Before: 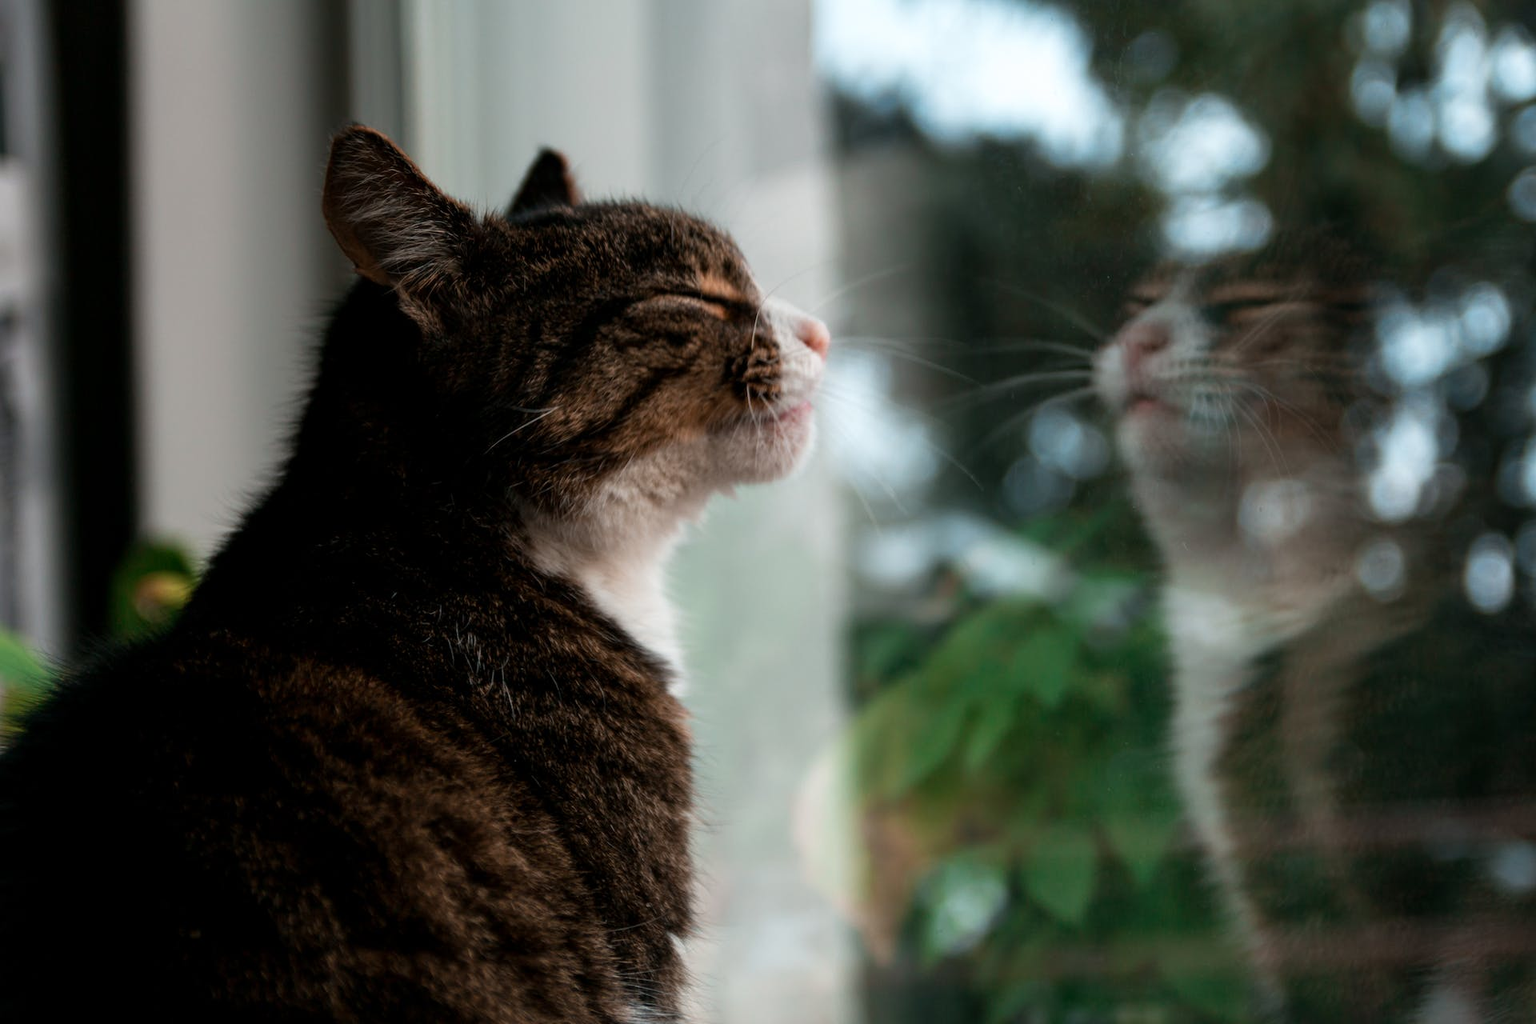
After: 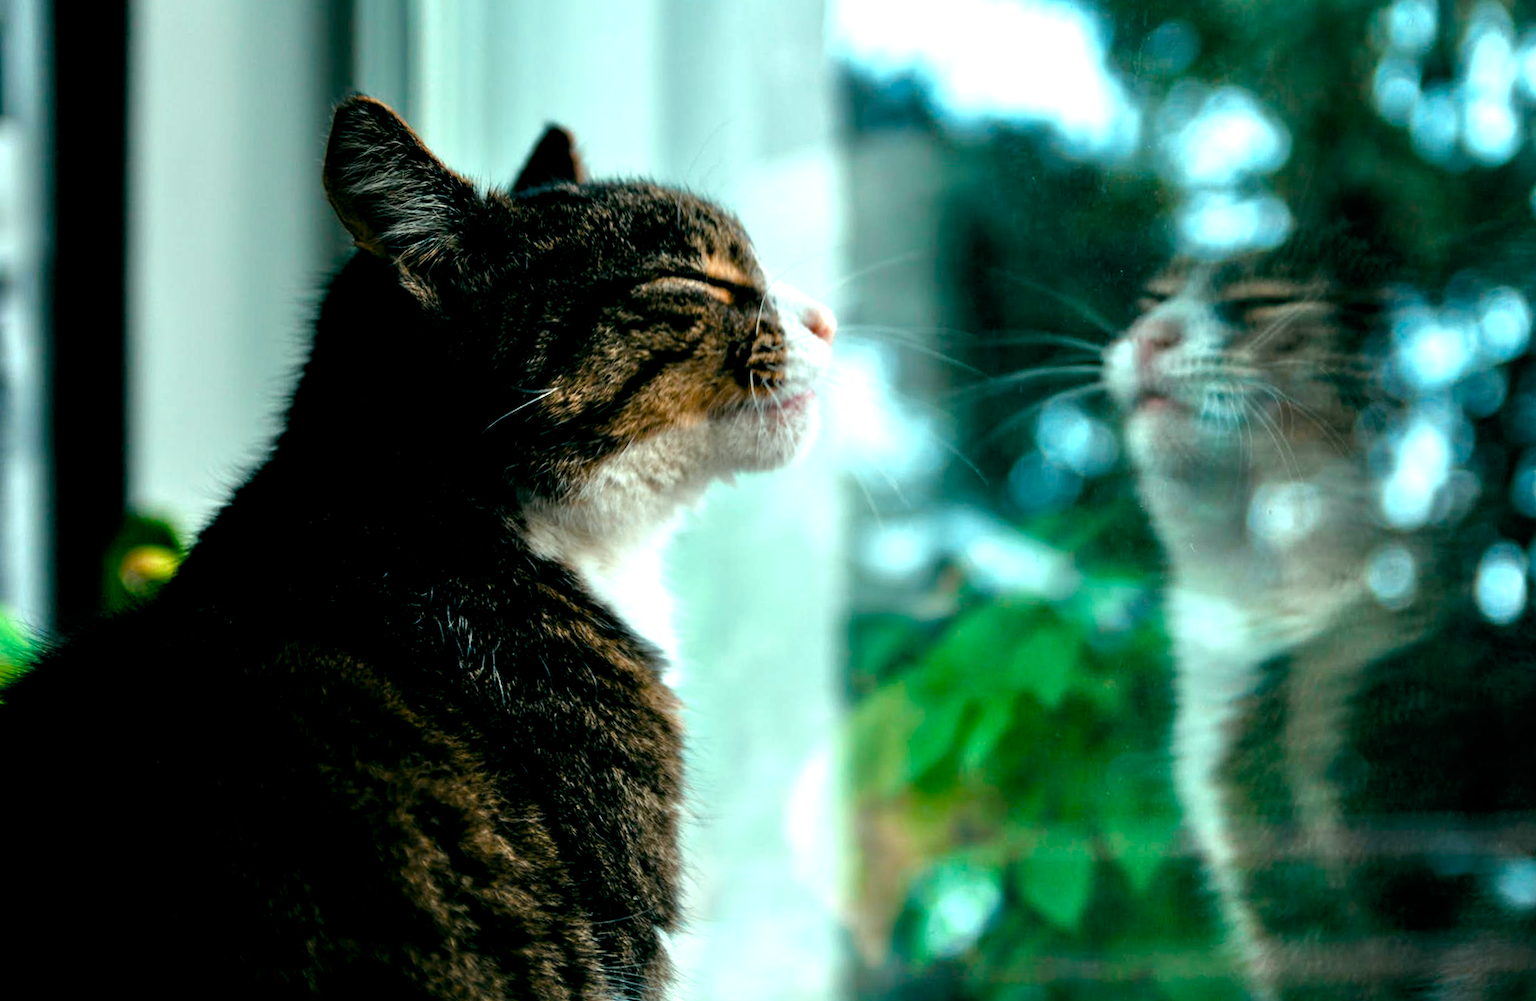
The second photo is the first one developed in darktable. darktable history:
white balance: red 1.004, blue 1.096
color balance rgb: shadows lift › luminance -7.7%, shadows lift › chroma 2.13%, shadows lift › hue 165.27°, power › luminance -7.77%, power › chroma 1.1%, power › hue 215.88°, highlights gain › luminance 15.15%, highlights gain › chroma 7%, highlights gain › hue 125.57°, global offset › luminance -0.33%, global offset › chroma 0.11%, global offset › hue 165.27°, perceptual saturation grading › global saturation 24.42%, perceptual saturation grading › highlights -24.42%, perceptual saturation grading › mid-tones 24.42%, perceptual saturation grading › shadows 40%, perceptual brilliance grading › global brilliance -5%, perceptual brilliance grading › highlights 24.42%, perceptual brilliance grading › mid-tones 7%, perceptual brilliance grading › shadows -5%
tone equalizer: -7 EV 0.15 EV, -6 EV 0.6 EV, -5 EV 1.15 EV, -4 EV 1.33 EV, -3 EV 1.15 EV, -2 EV 0.6 EV, -1 EV 0.15 EV, mask exposure compensation -0.5 EV
rotate and perspective: rotation 1.57°, crop left 0.018, crop right 0.982, crop top 0.039, crop bottom 0.961
